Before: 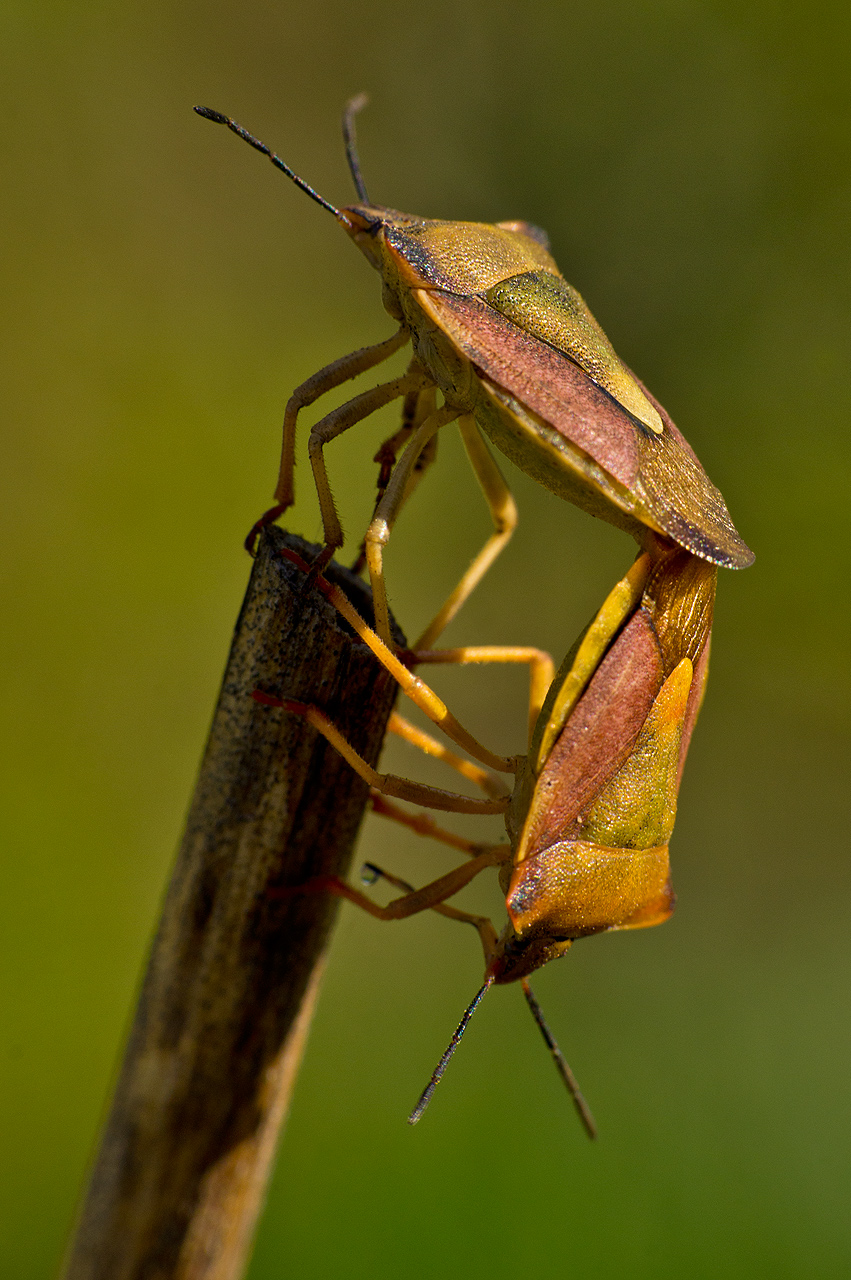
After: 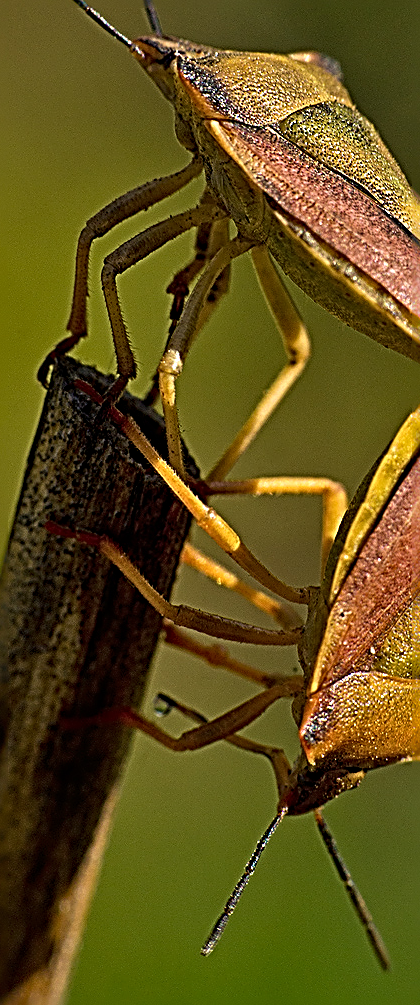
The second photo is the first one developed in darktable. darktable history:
sharpen: radius 3.158, amount 1.731
crop and rotate: angle 0.02°, left 24.353%, top 13.219%, right 26.156%, bottom 8.224%
